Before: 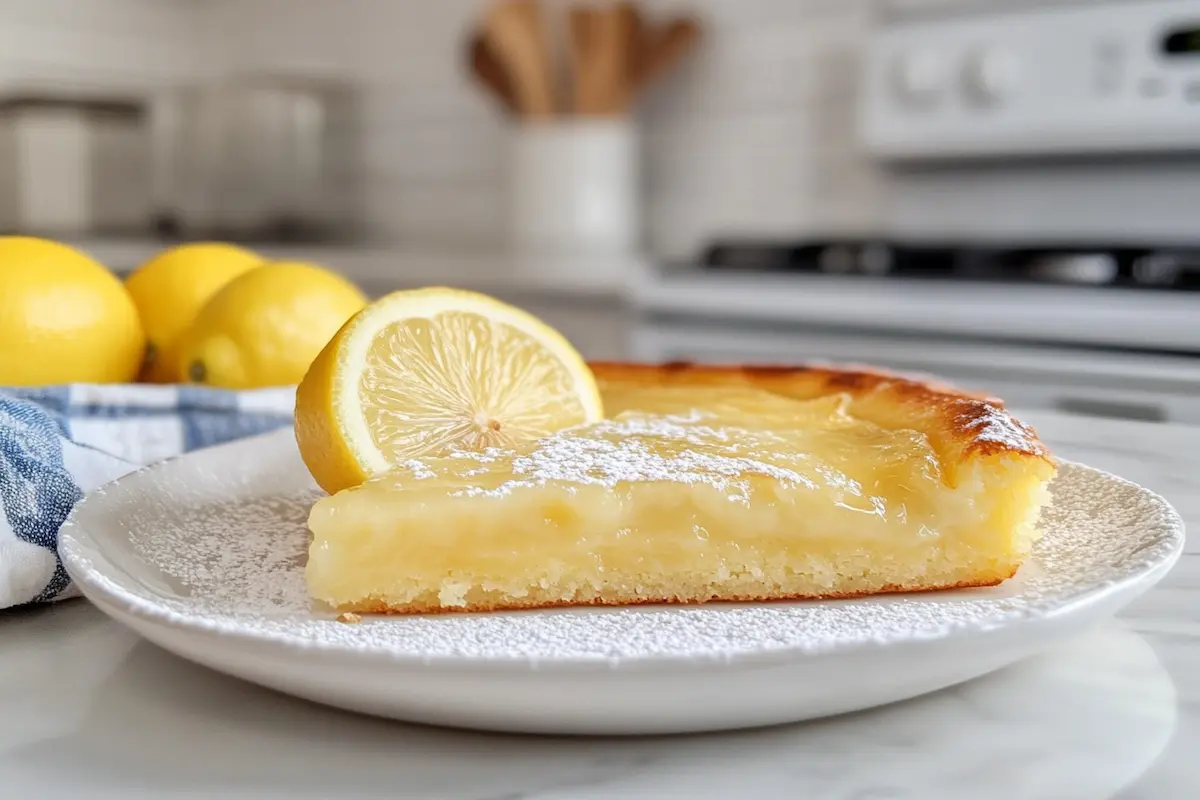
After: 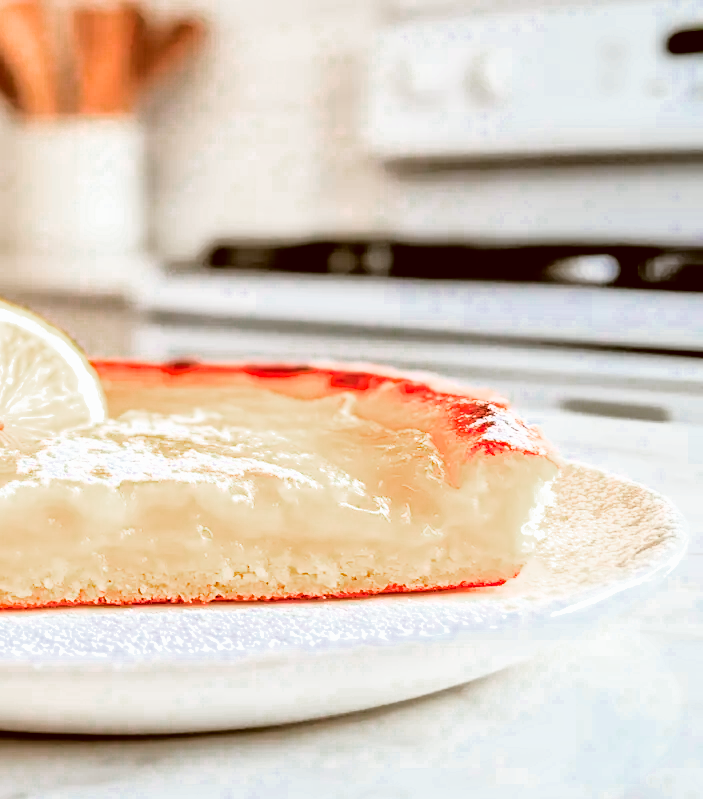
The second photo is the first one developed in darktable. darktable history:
exposure: black level correction 0, exposure 0.7 EV, compensate exposure bias true, compensate highlight preservation false
crop: left 41.402%
color correction: highlights a* -0.482, highlights b* 0.161, shadows a* 4.66, shadows b* 20.72
filmic rgb: black relative exposure -5 EV, hardness 2.88, contrast 1.5
shadows and highlights: on, module defaults
tone equalizer: -8 EV -1.08 EV, -7 EV -1.01 EV, -6 EV -0.867 EV, -5 EV -0.578 EV, -3 EV 0.578 EV, -2 EV 0.867 EV, -1 EV 1.01 EV, +0 EV 1.08 EV, edges refinement/feathering 500, mask exposure compensation -1.57 EV, preserve details no
color zones: curves: ch0 [(0, 0.553) (0.123, 0.58) (0.23, 0.419) (0.468, 0.155) (0.605, 0.132) (0.723, 0.063) (0.833, 0.172) (0.921, 0.468)]; ch1 [(0.025, 0.645) (0.229, 0.584) (0.326, 0.551) (0.537, 0.446) (0.599, 0.911) (0.708, 1) (0.805, 0.944)]; ch2 [(0.086, 0.468) (0.254, 0.464) (0.638, 0.564) (0.702, 0.592) (0.768, 0.564)]
